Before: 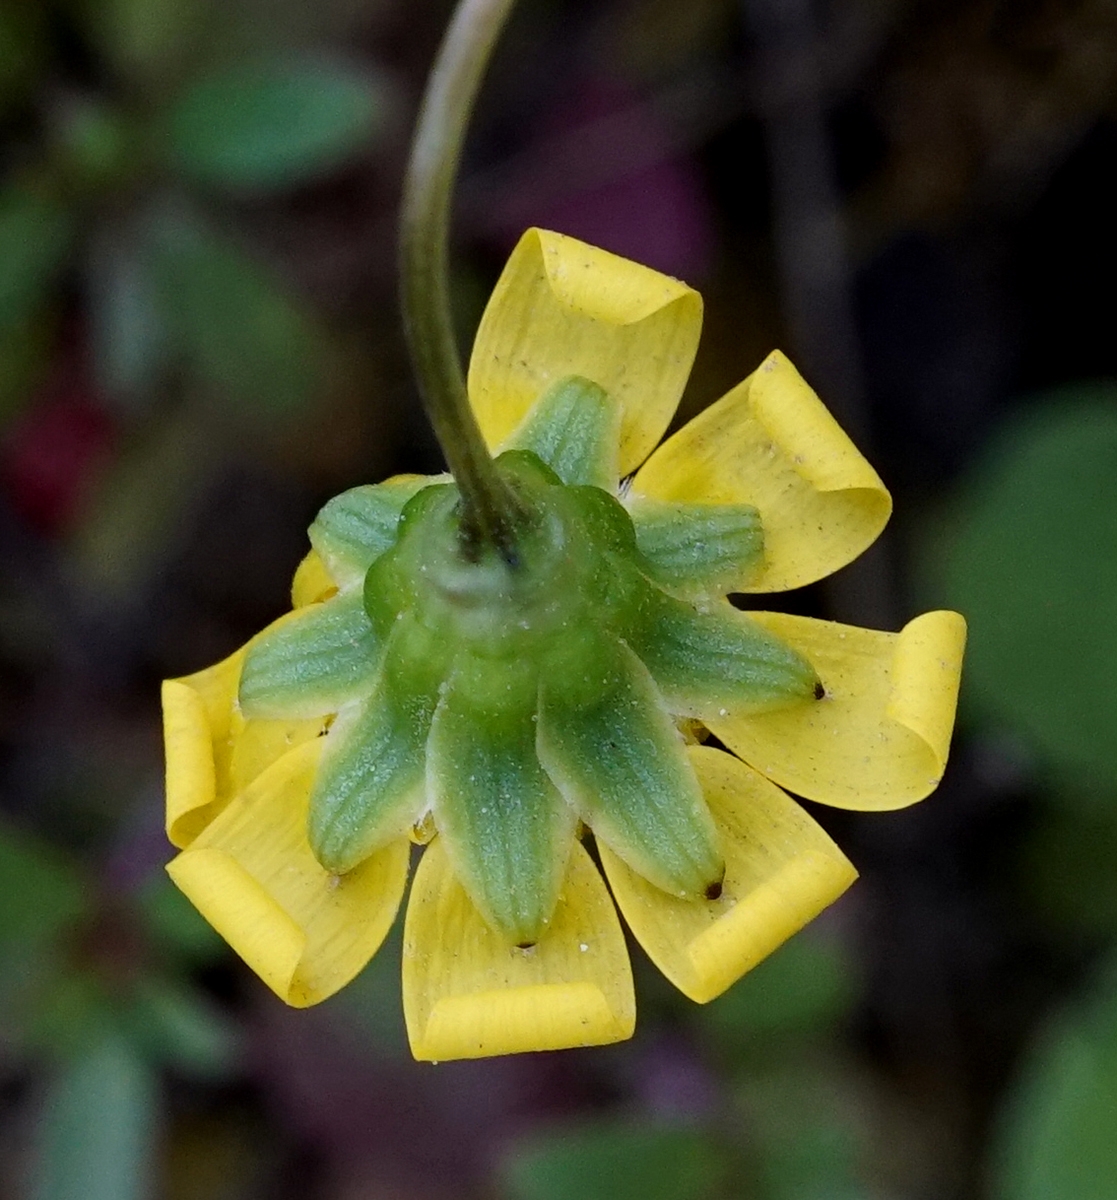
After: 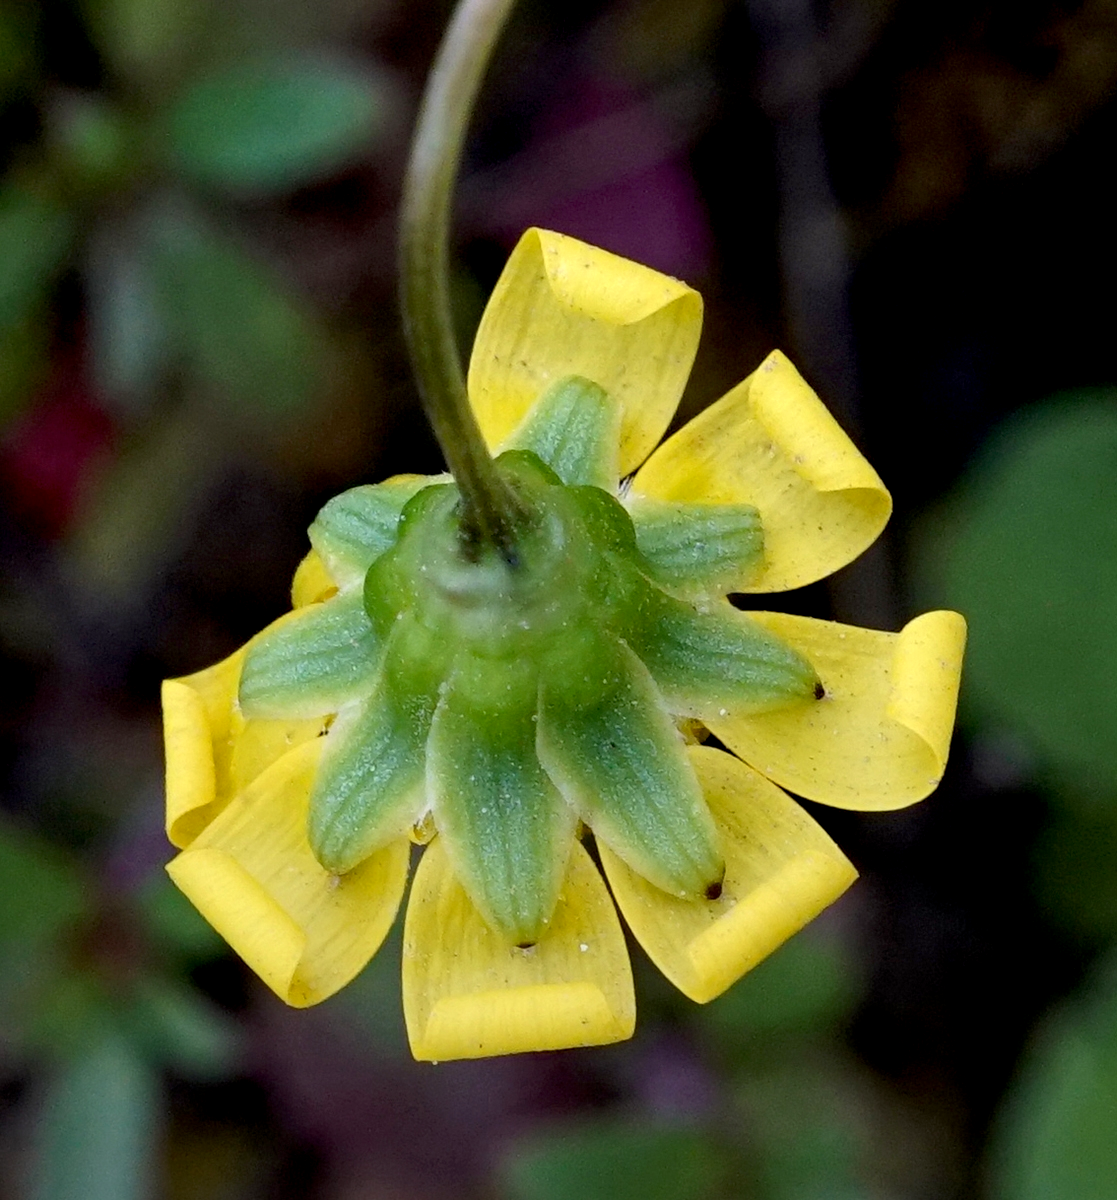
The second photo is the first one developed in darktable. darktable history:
graduated density: rotation -180°, offset 24.95
exposure: black level correction 0.005, exposure 0.417 EV, compensate highlight preservation false
